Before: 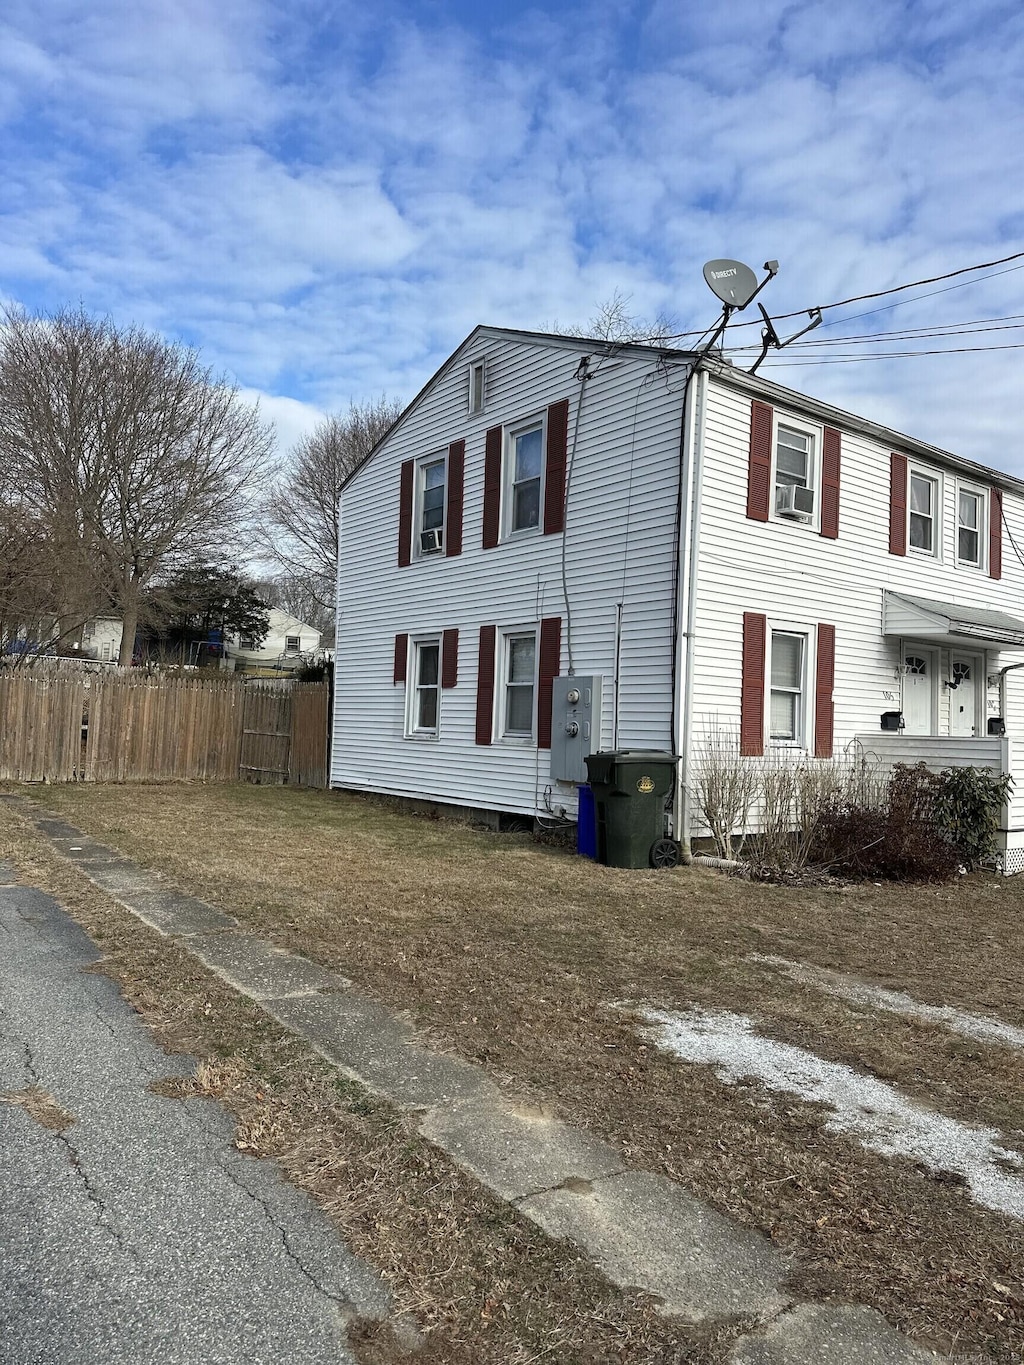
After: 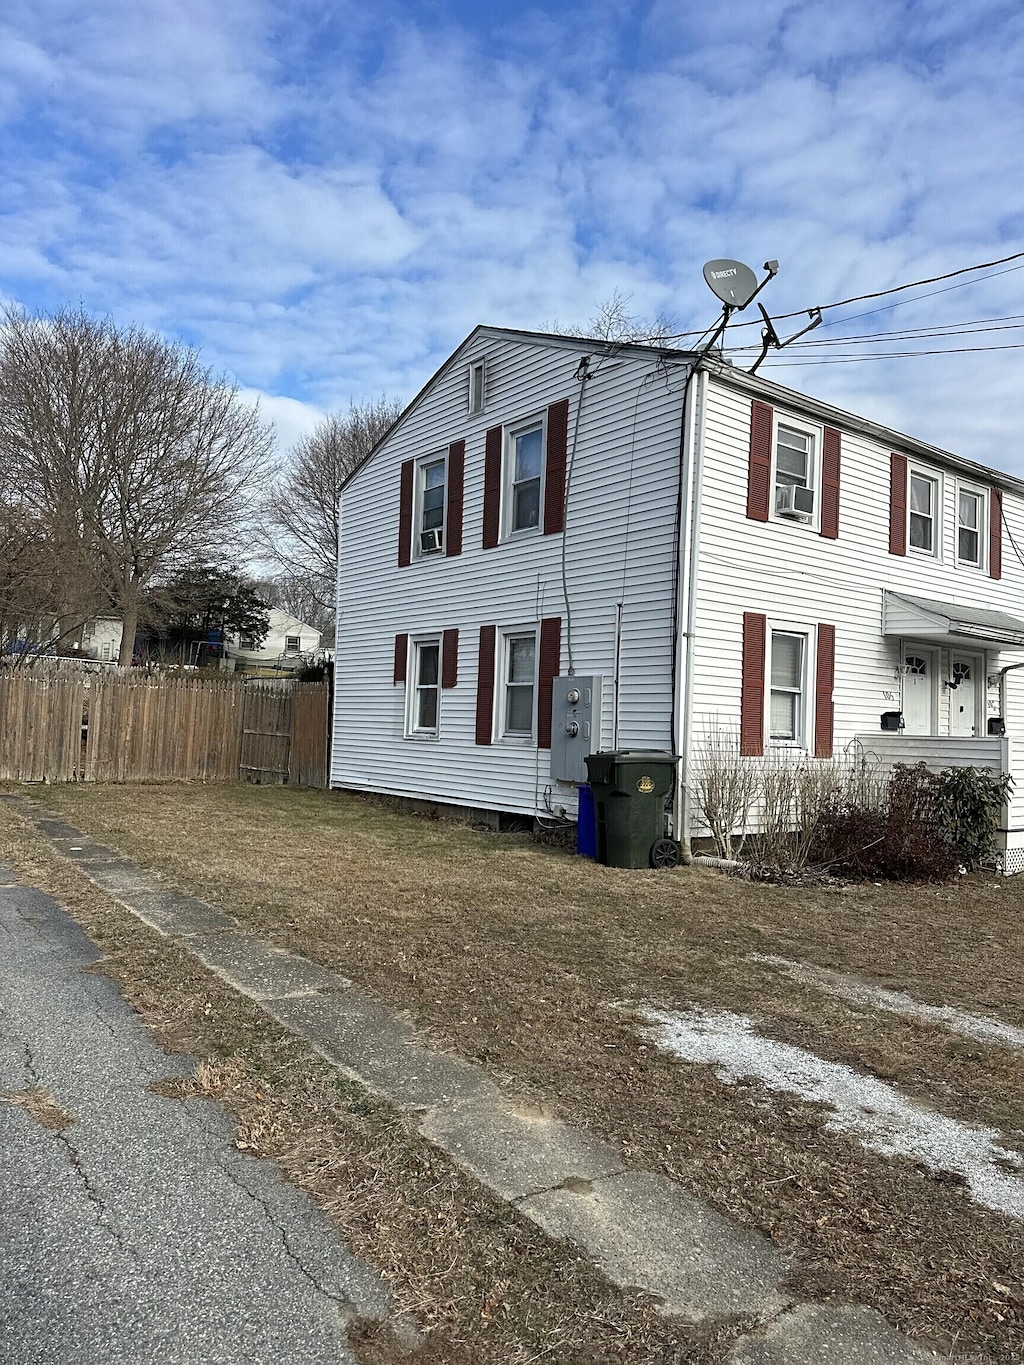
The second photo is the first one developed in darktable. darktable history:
sharpen: amount 0.209
